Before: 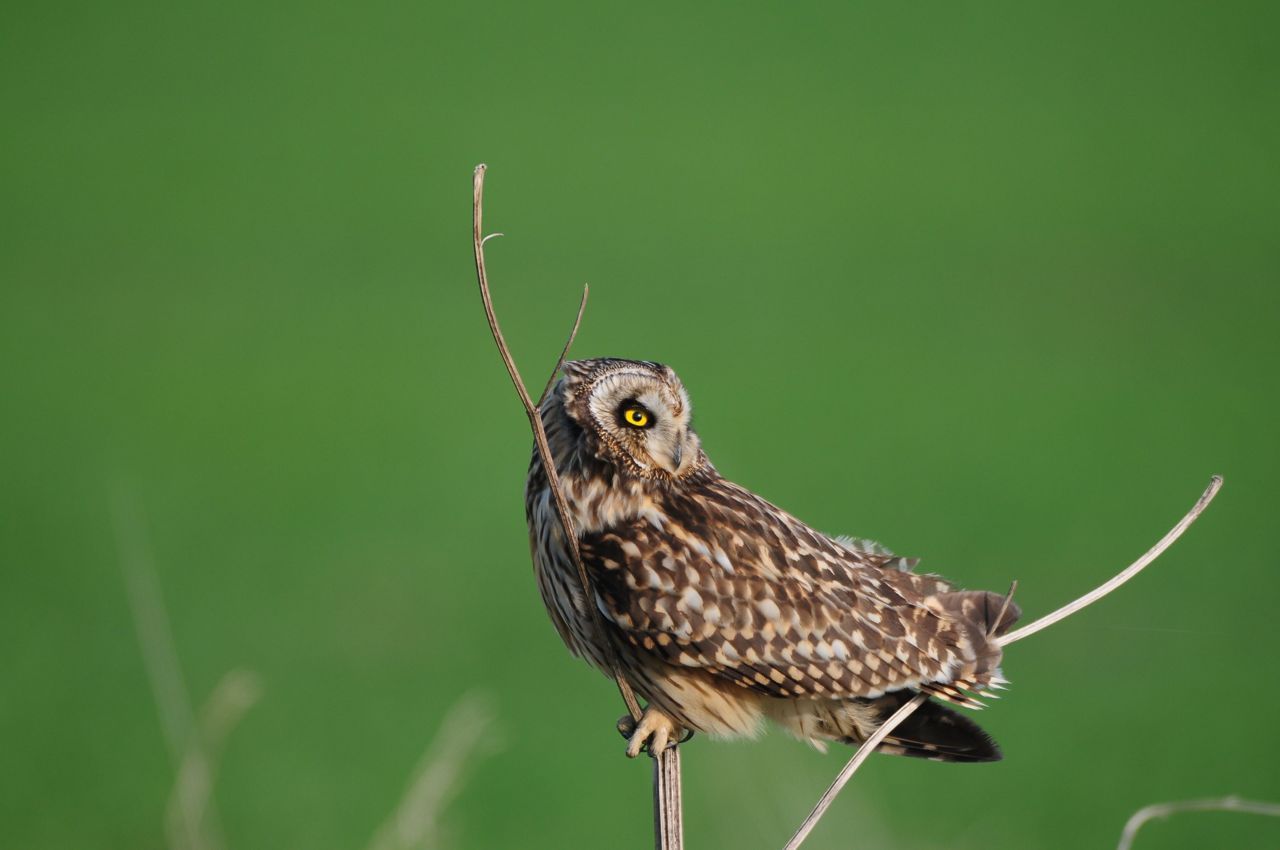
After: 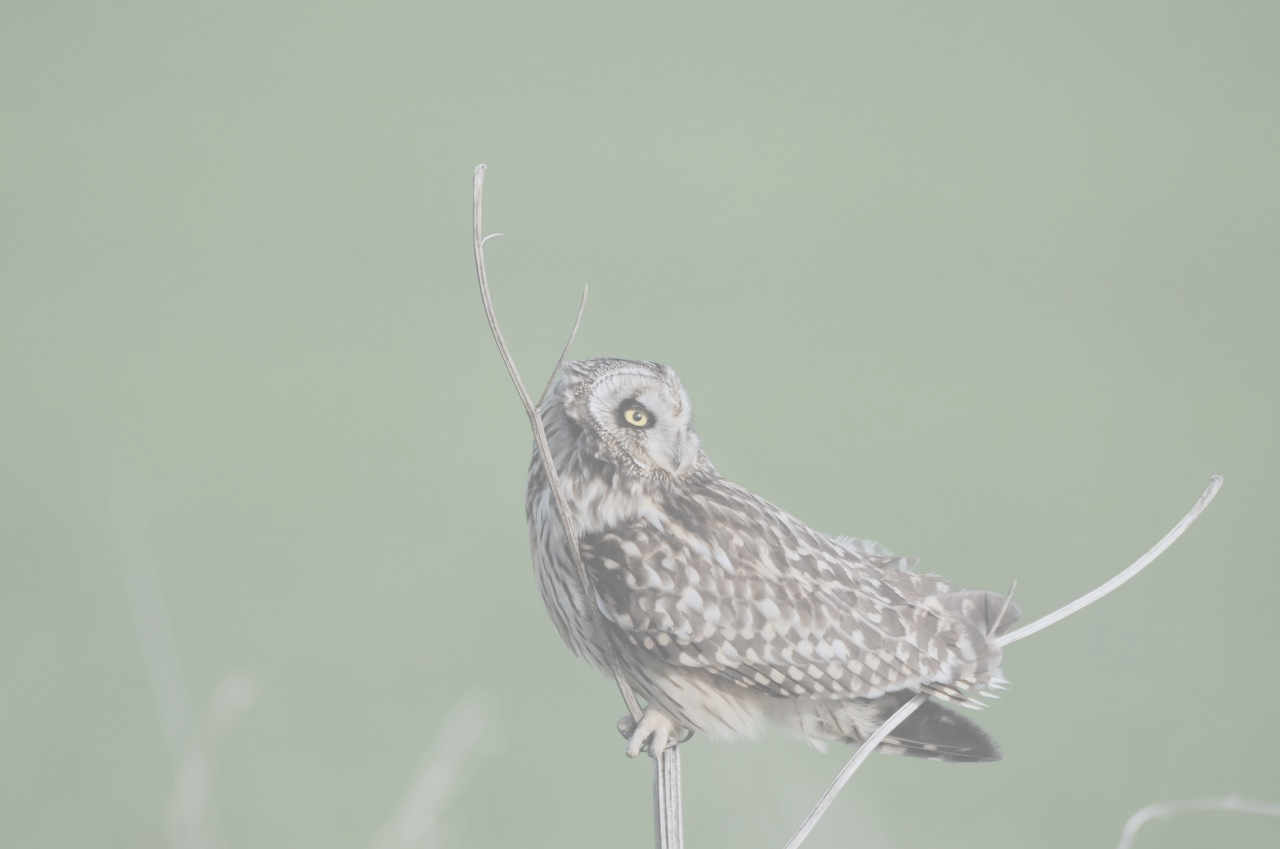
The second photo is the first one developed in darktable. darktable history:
contrast brightness saturation: contrast -0.32, brightness 0.75, saturation -0.78
white balance: red 0.926, green 1.003, blue 1.133
crop: bottom 0.071%
